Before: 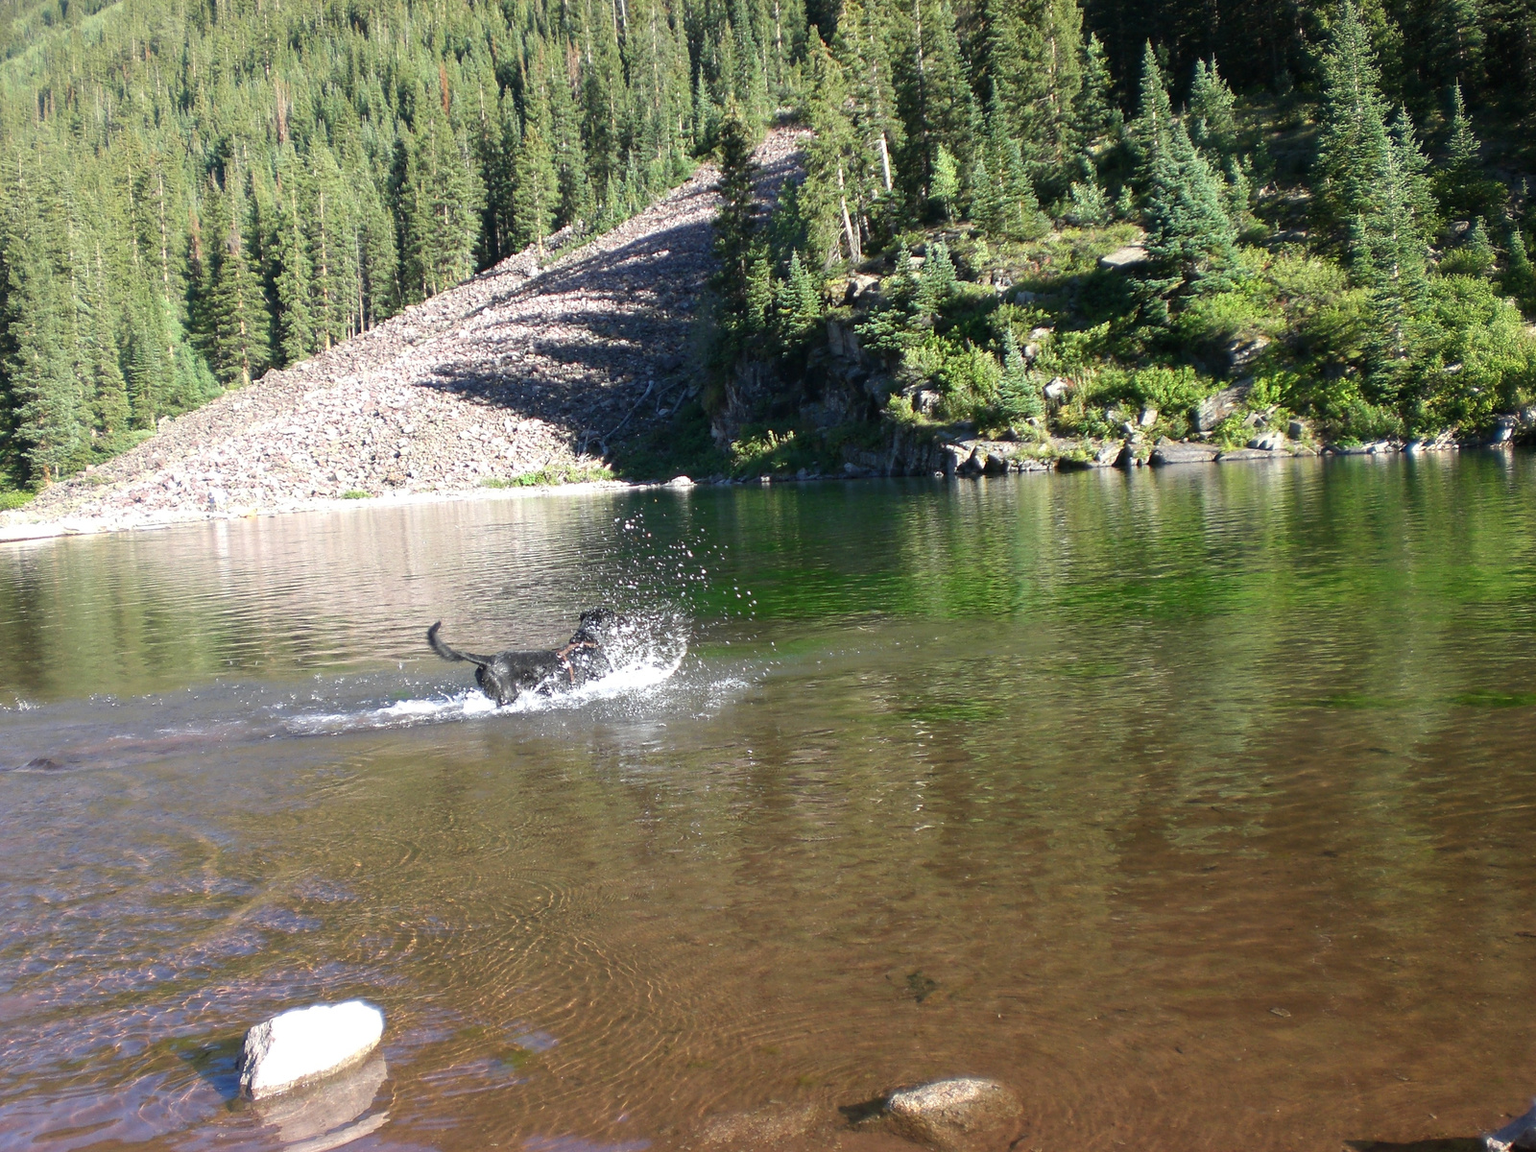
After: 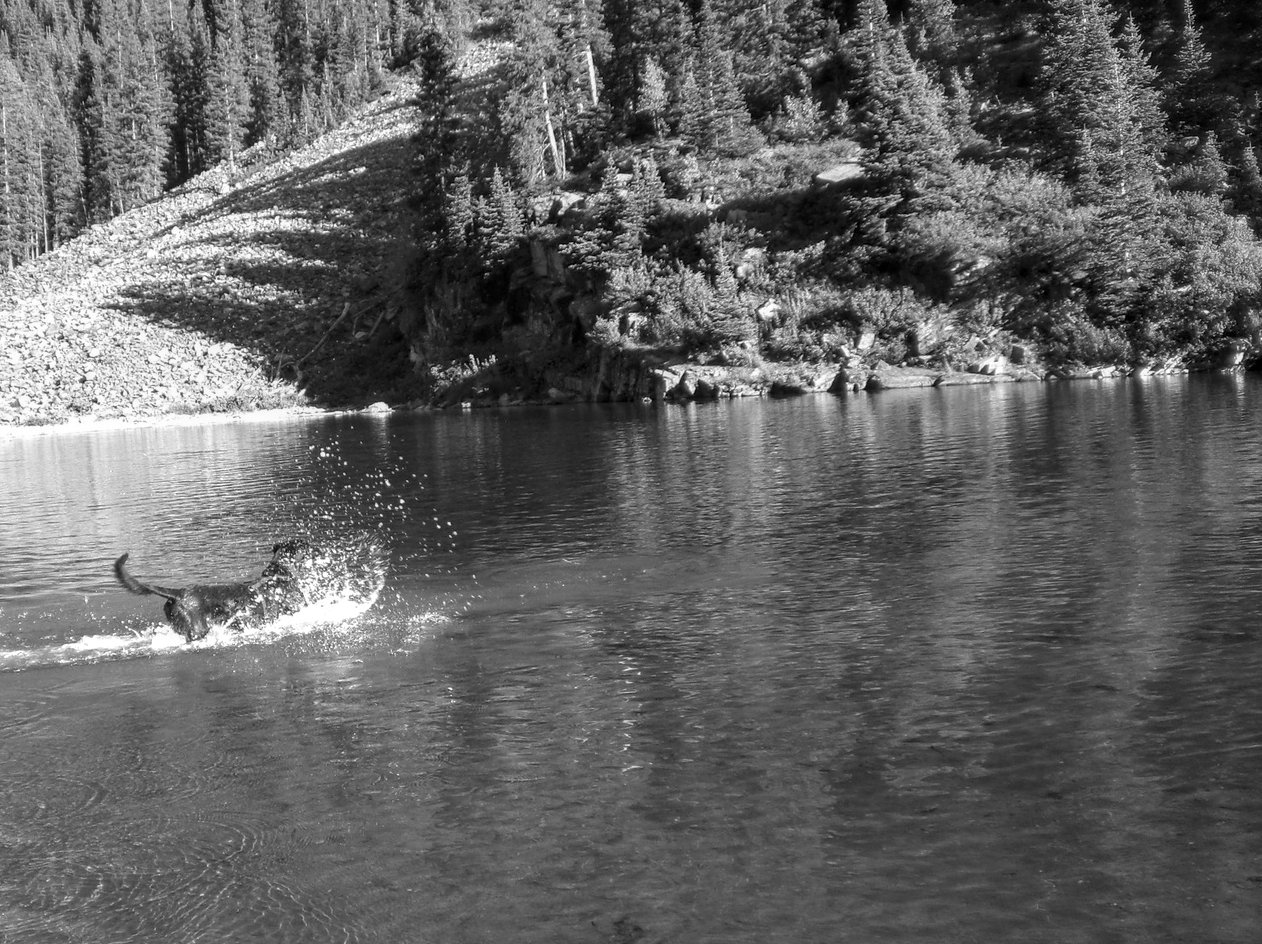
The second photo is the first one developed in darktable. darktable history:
crop and rotate: left 20.74%, top 7.912%, right 0.375%, bottom 13.378%
color calibration: output gray [0.22, 0.42, 0.37, 0], gray › normalize channels true, illuminant same as pipeline (D50), adaptation XYZ, x 0.346, y 0.359, gamut compression 0
local contrast: on, module defaults
